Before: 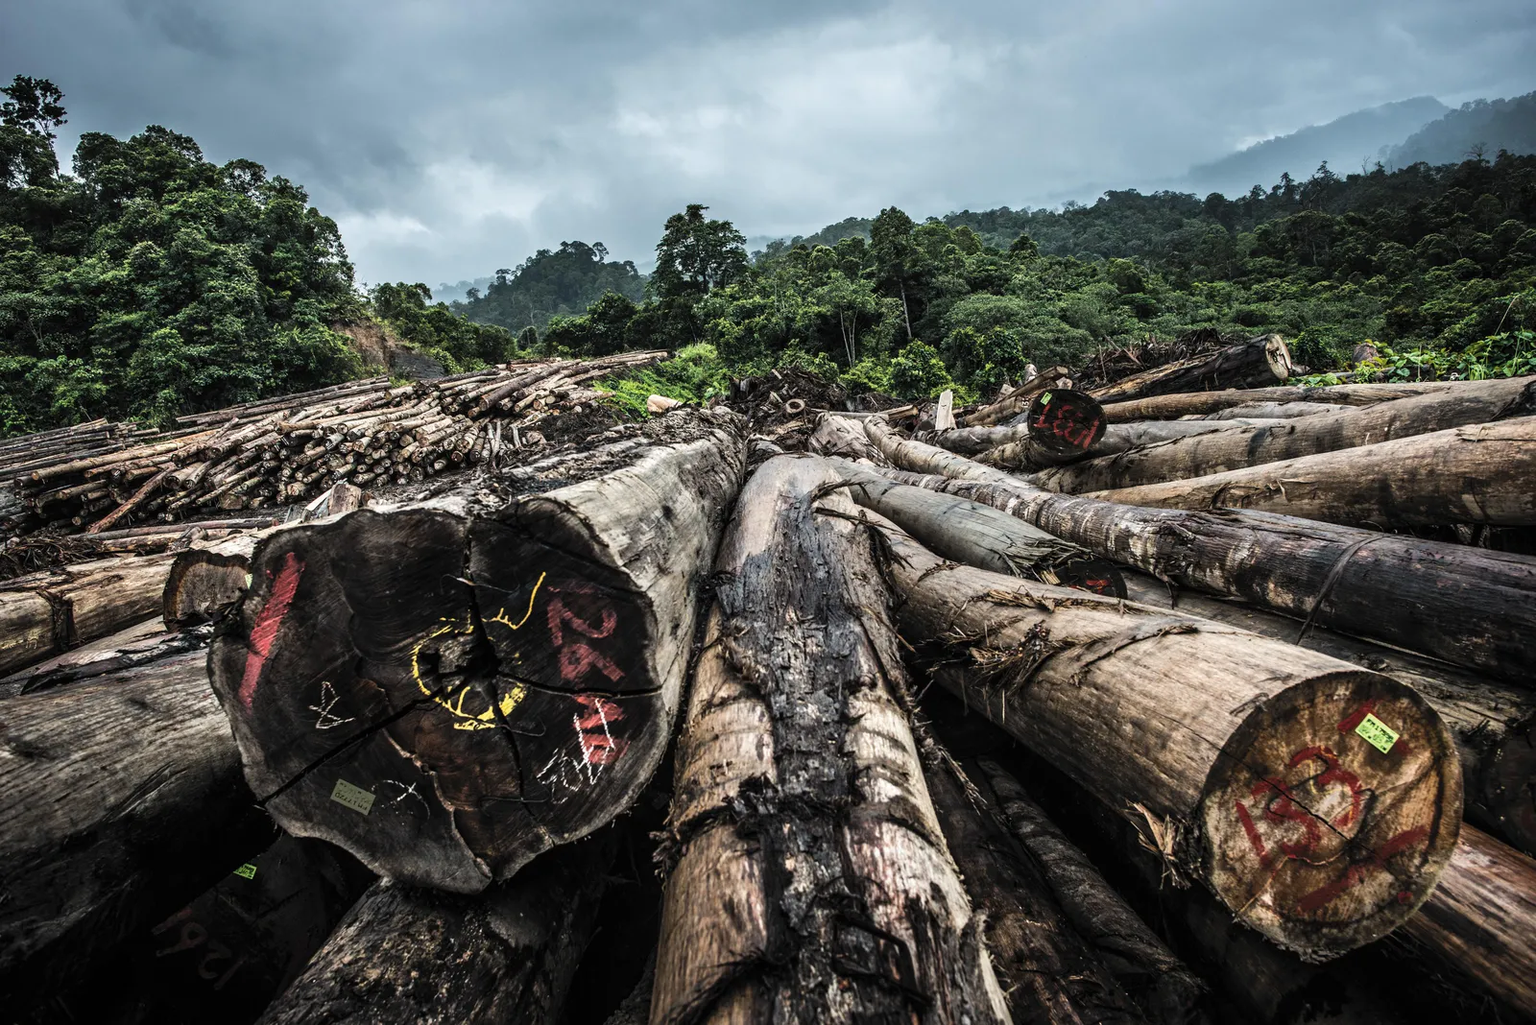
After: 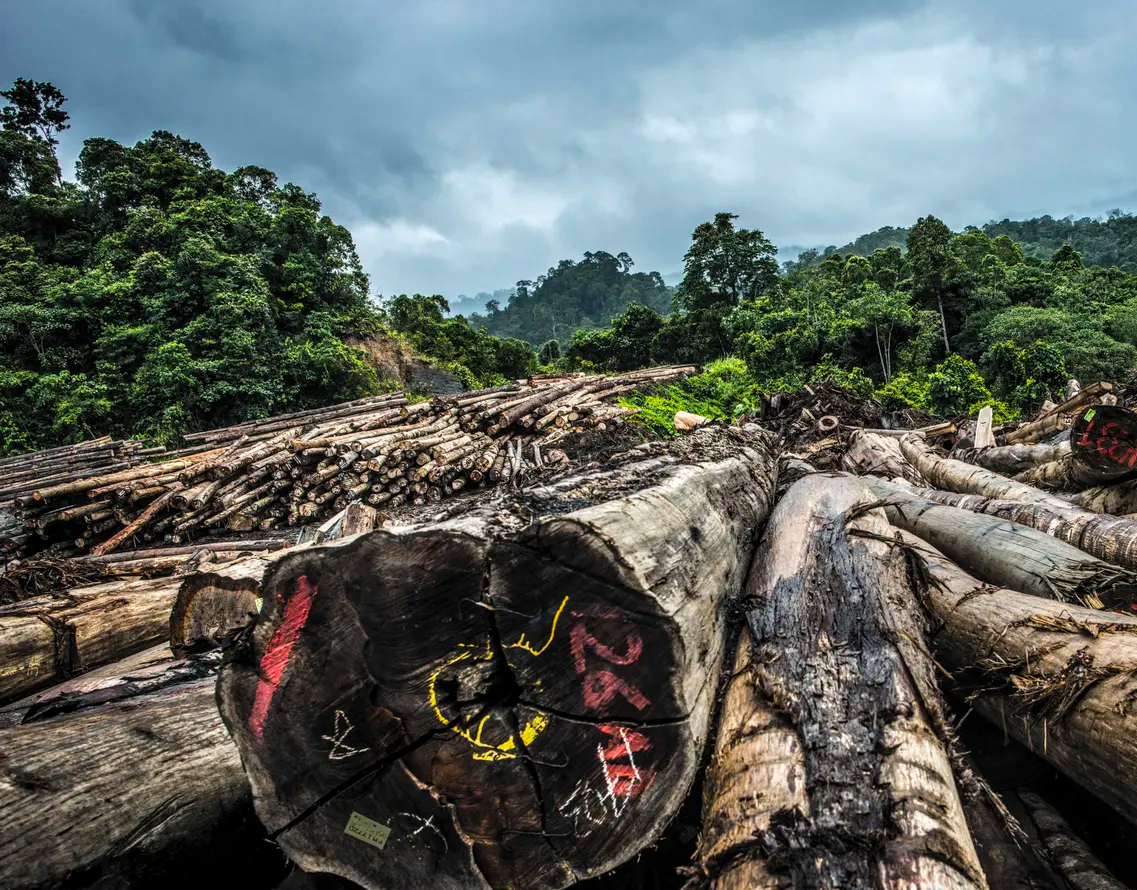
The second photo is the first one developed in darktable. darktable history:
color balance rgb: linear chroma grading › global chroma 15%, perceptual saturation grading › global saturation 30%
crop: right 28.885%, bottom 16.626%
local contrast: on, module defaults
